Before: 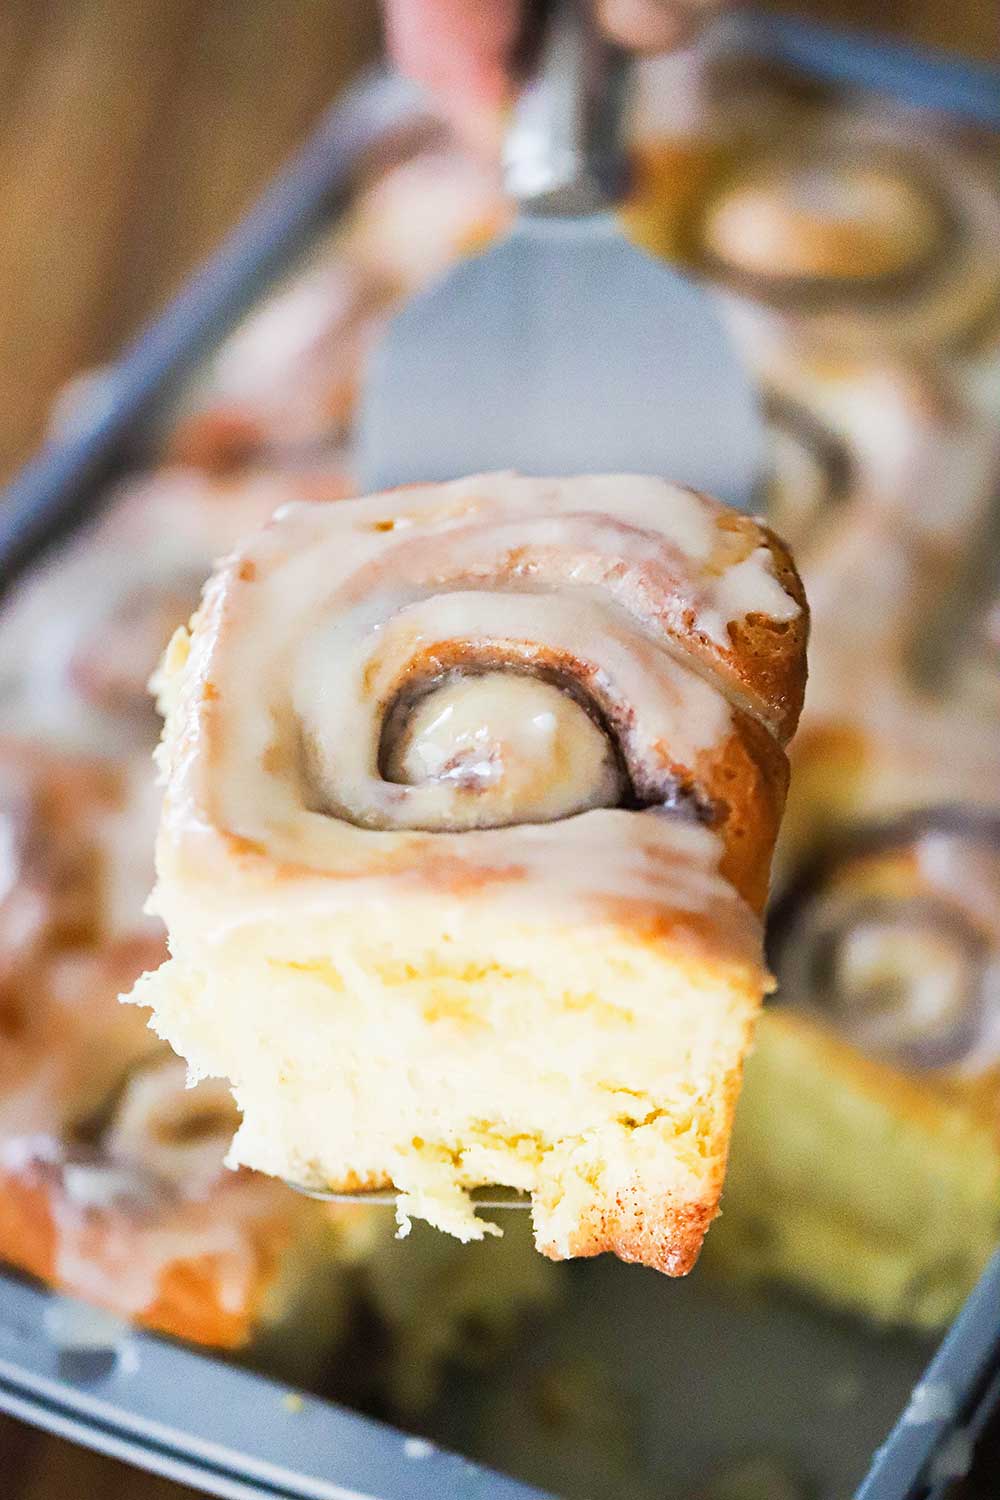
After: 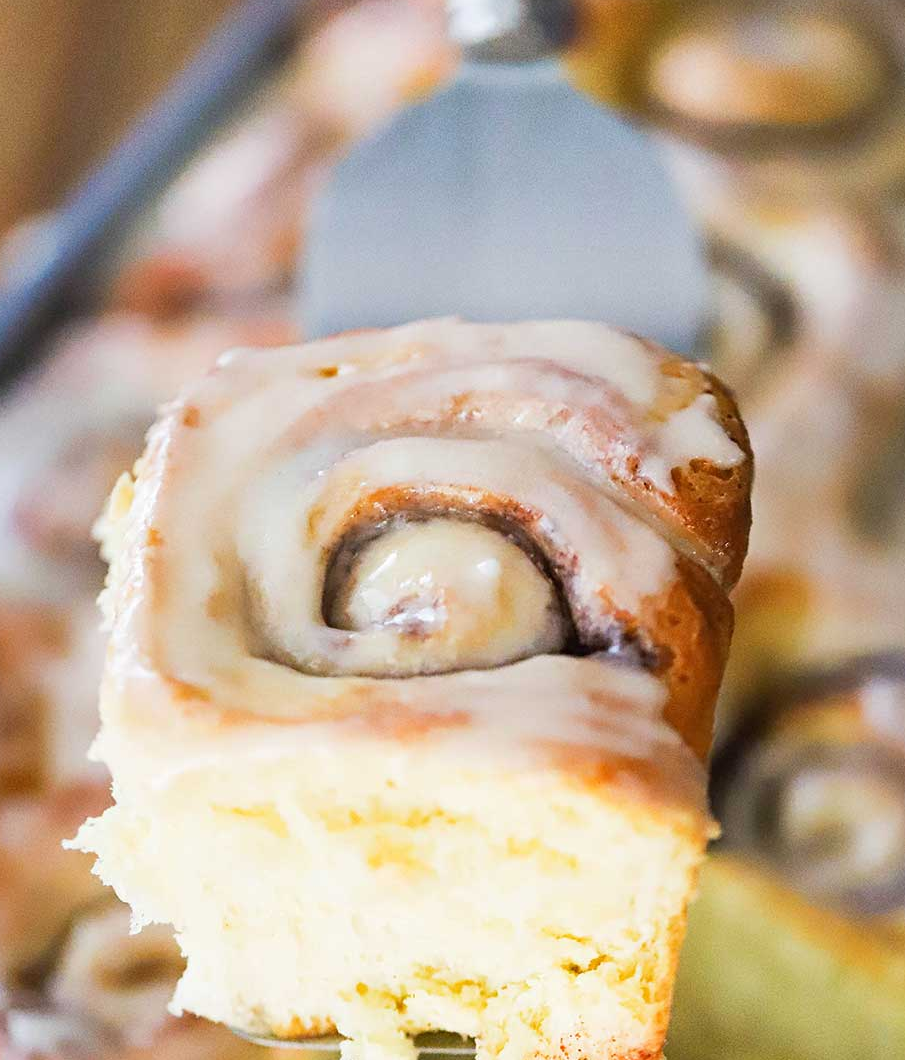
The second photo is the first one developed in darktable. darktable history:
crop: left 5.659%, top 10.309%, right 3.782%, bottom 18.985%
